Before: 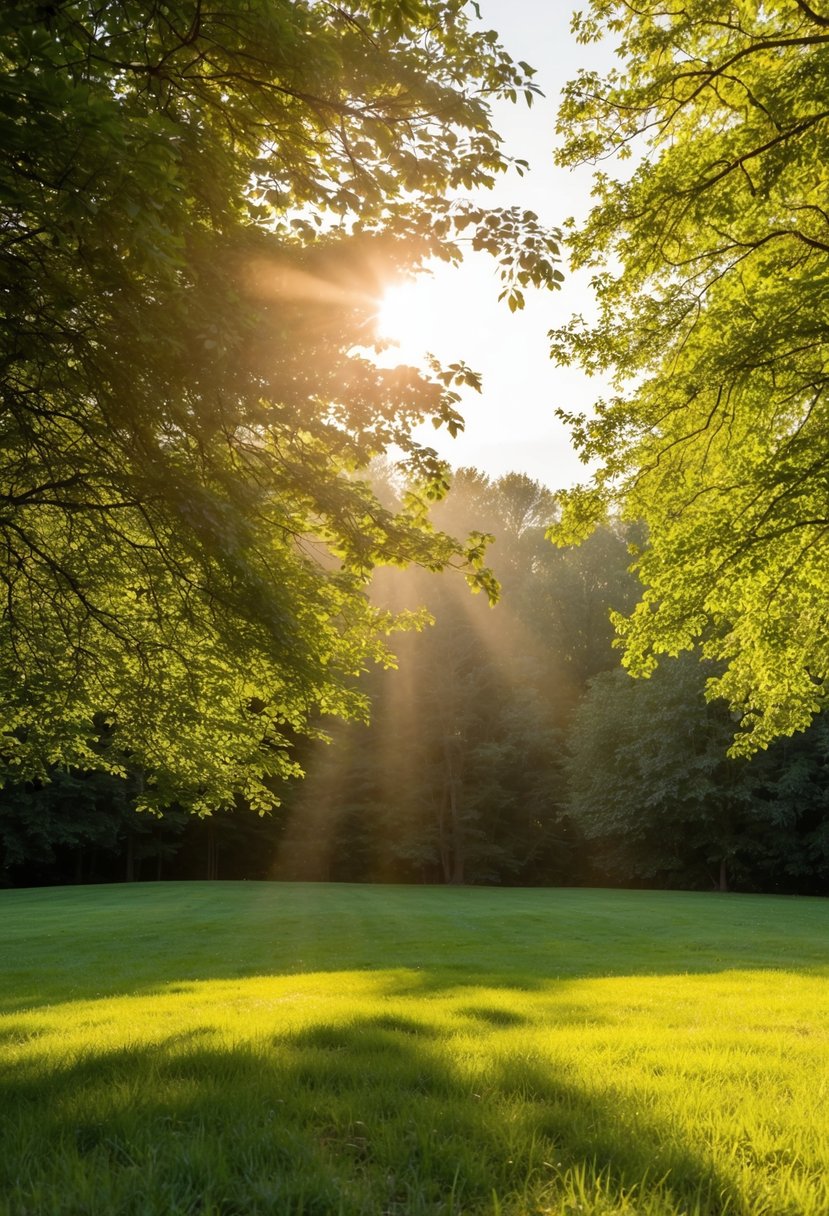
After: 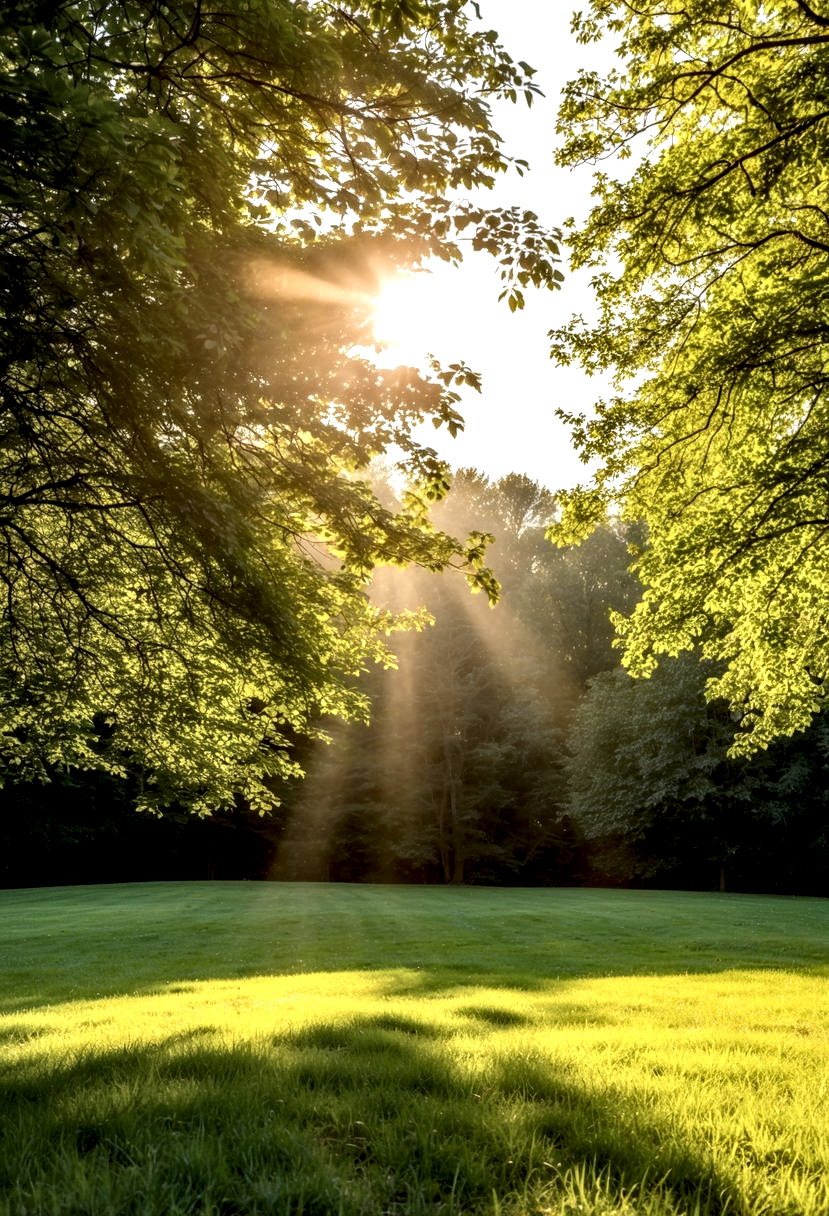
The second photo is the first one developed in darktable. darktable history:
local contrast: highlights 20%, detail 198%
